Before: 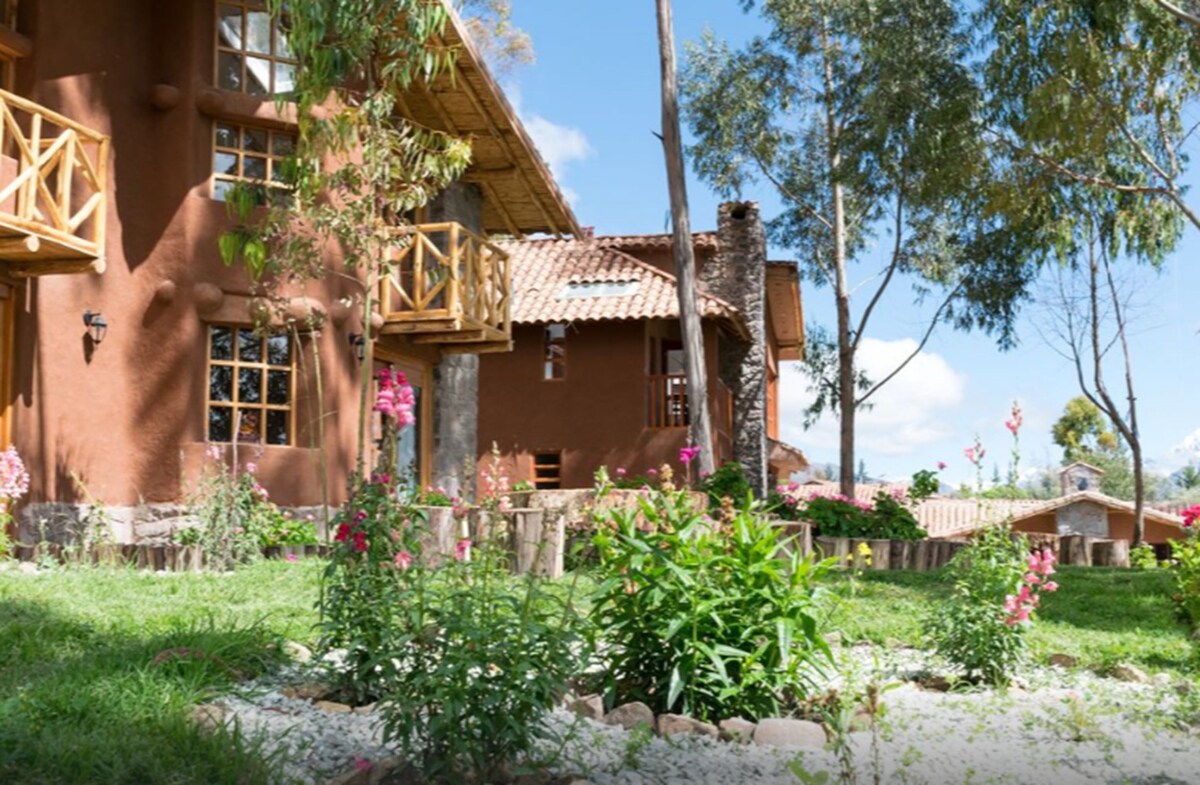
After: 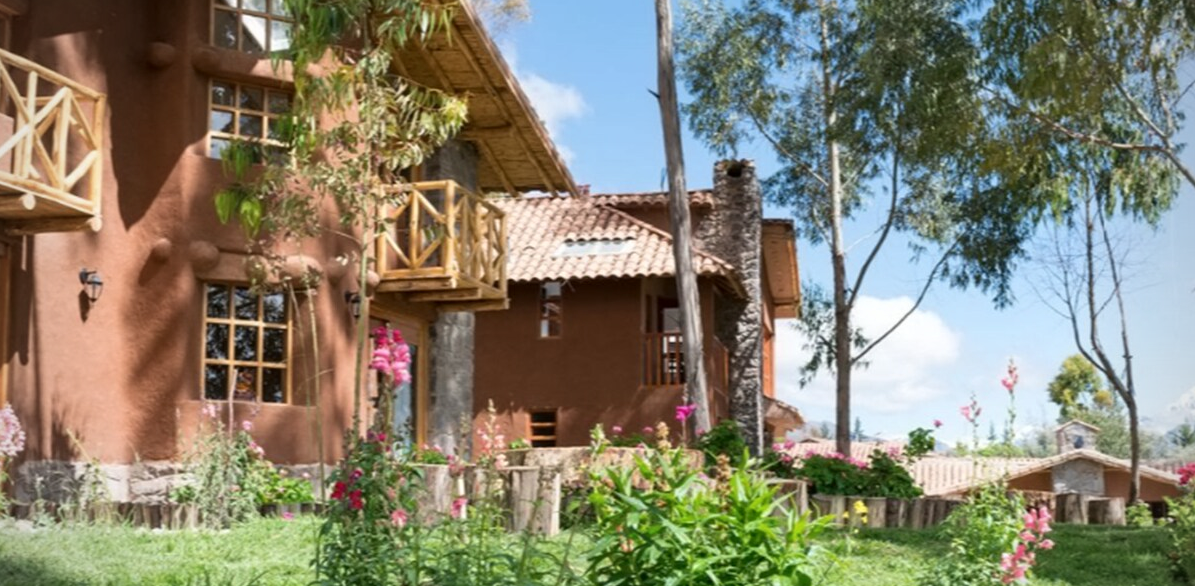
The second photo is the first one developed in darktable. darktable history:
vignetting: unbound false
contrast equalizer: y [[0.5 ×6], [0.5 ×6], [0.5 ×6], [0 ×6], [0, 0, 0, 0.581, 0.011, 0]]
crop: left 0.387%, top 5.469%, bottom 19.809%
